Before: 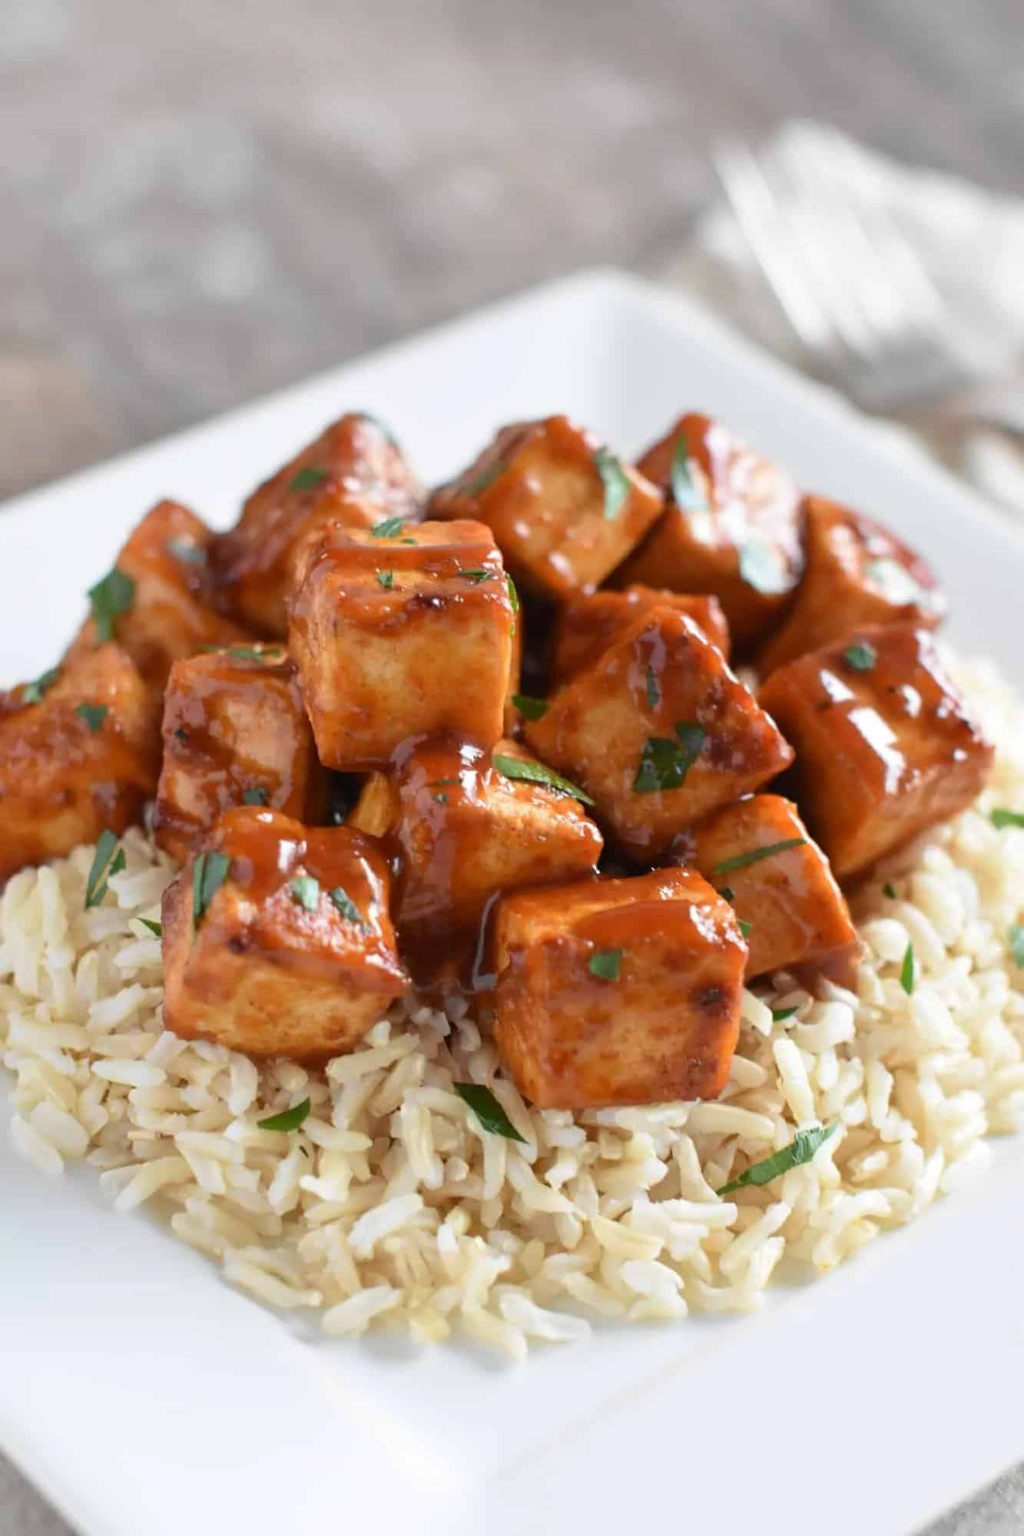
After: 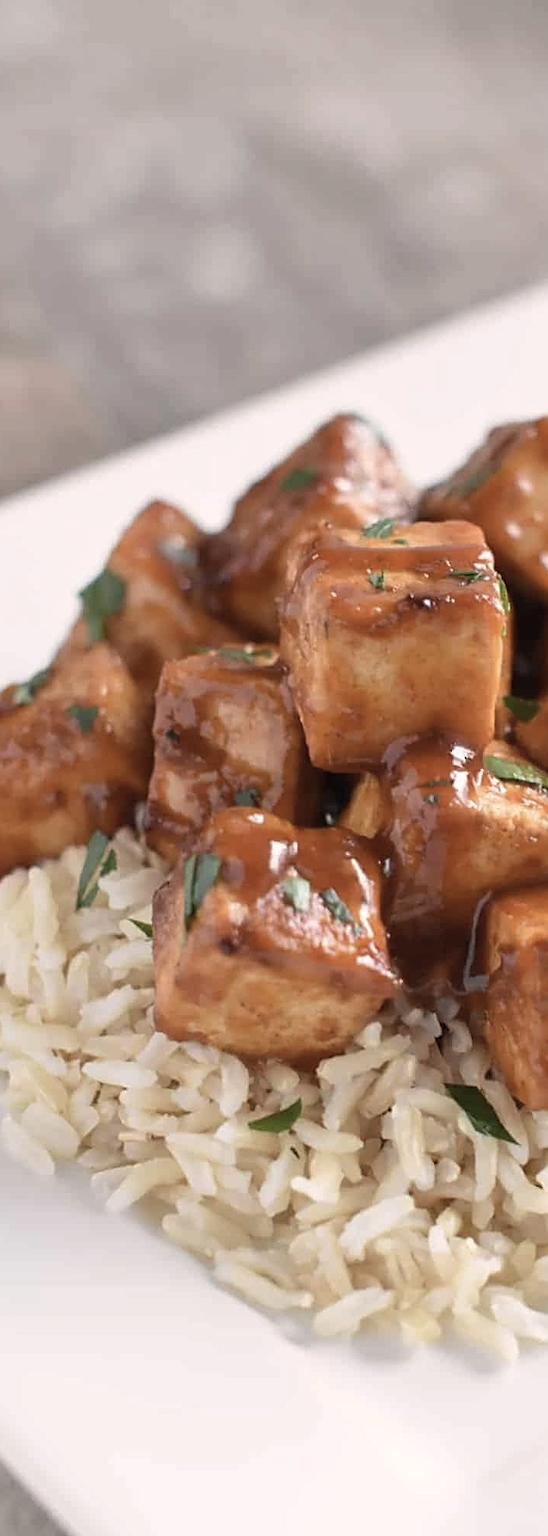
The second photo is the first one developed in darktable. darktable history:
crop: left 0.959%, right 45.429%, bottom 0.086%
sharpen: on, module defaults
color correction: highlights a* 5.58, highlights b* 5.24, saturation 0.663
